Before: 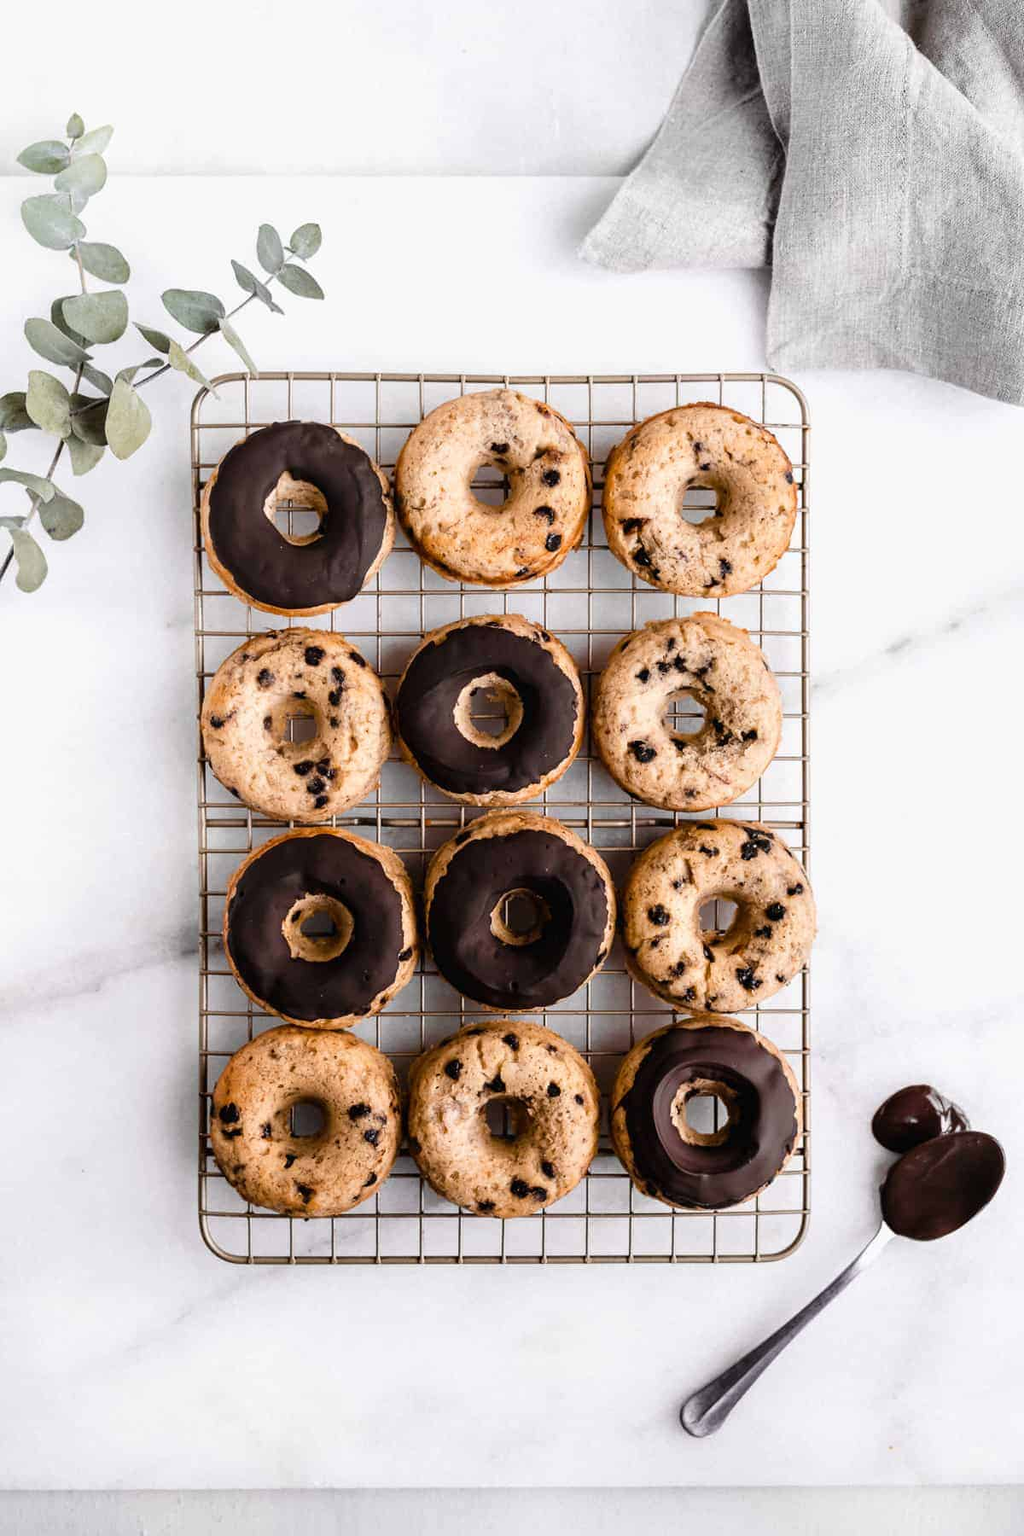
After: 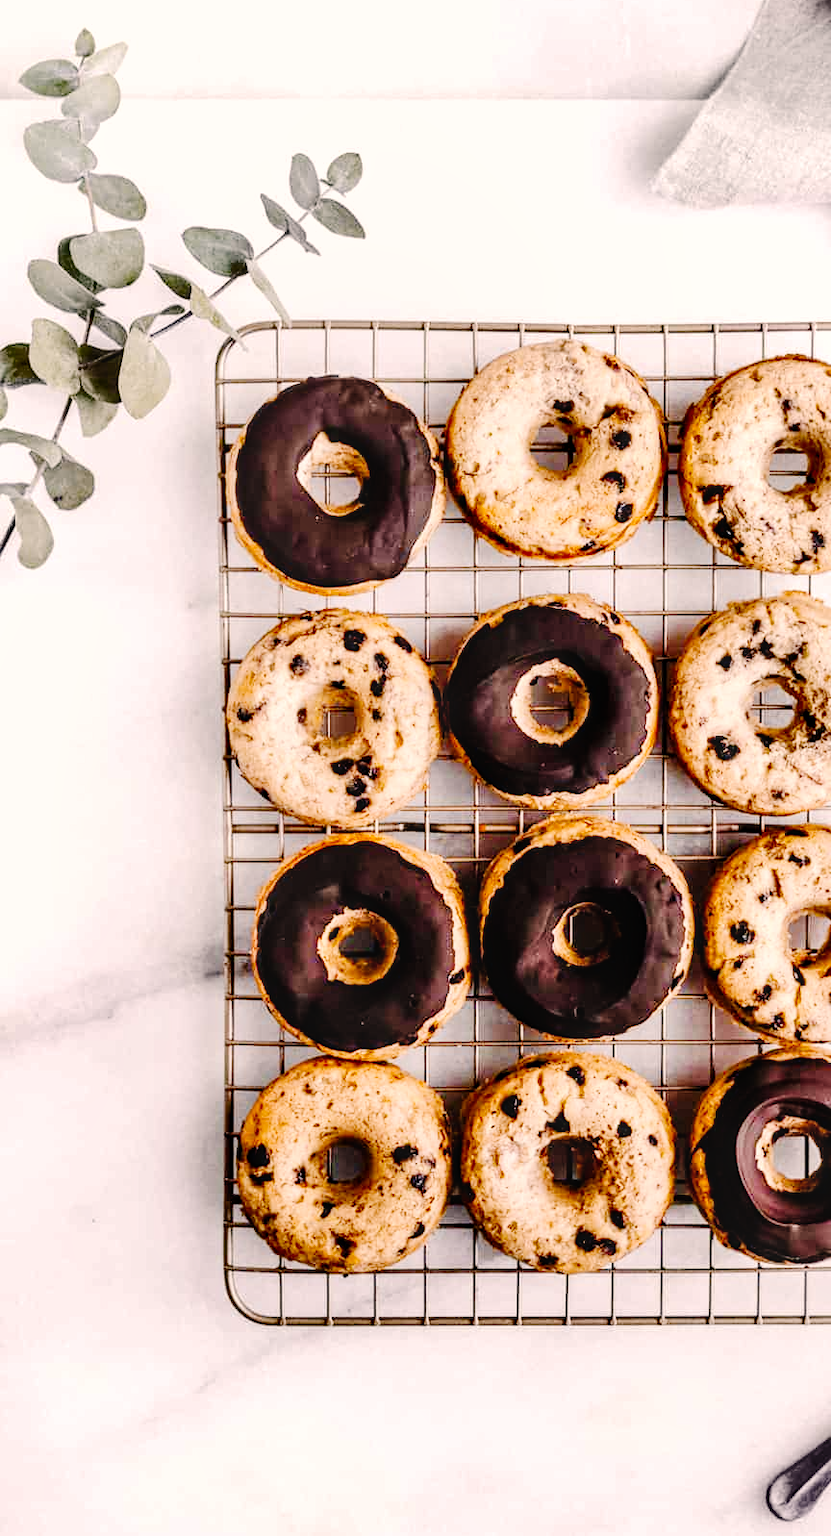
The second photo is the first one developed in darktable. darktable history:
color correction: highlights a* 5.94, highlights b* 4.87
crop: top 5.749%, right 27.867%, bottom 5.517%
shadows and highlights: white point adjustment 0.054, soften with gaussian
local contrast: on, module defaults
exposure: exposure 0.133 EV, compensate highlight preservation false
tone curve: curves: ch0 [(0, 0) (0.004, 0) (0.133, 0.071) (0.341, 0.453) (0.839, 0.922) (1, 1)], preserve colors none
